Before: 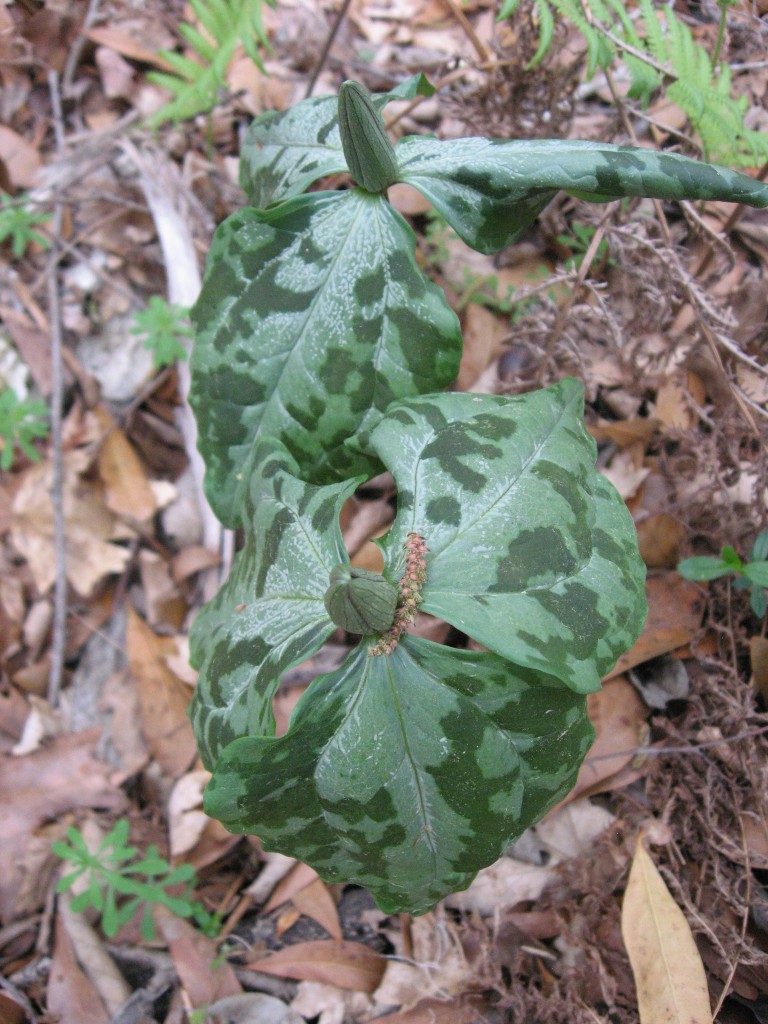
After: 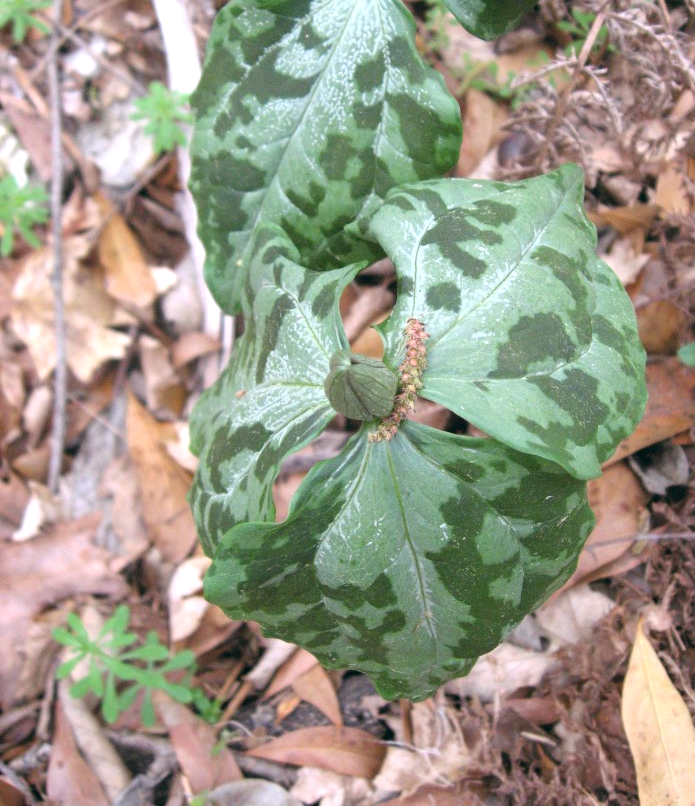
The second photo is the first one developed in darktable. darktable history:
color balance: lift [1, 0.998, 1.001, 1.002], gamma [1, 1.02, 1, 0.98], gain [1, 1.02, 1.003, 0.98]
exposure: exposure 0.6 EV, compensate highlight preservation false
crop: top 20.916%, right 9.437%, bottom 0.316%
